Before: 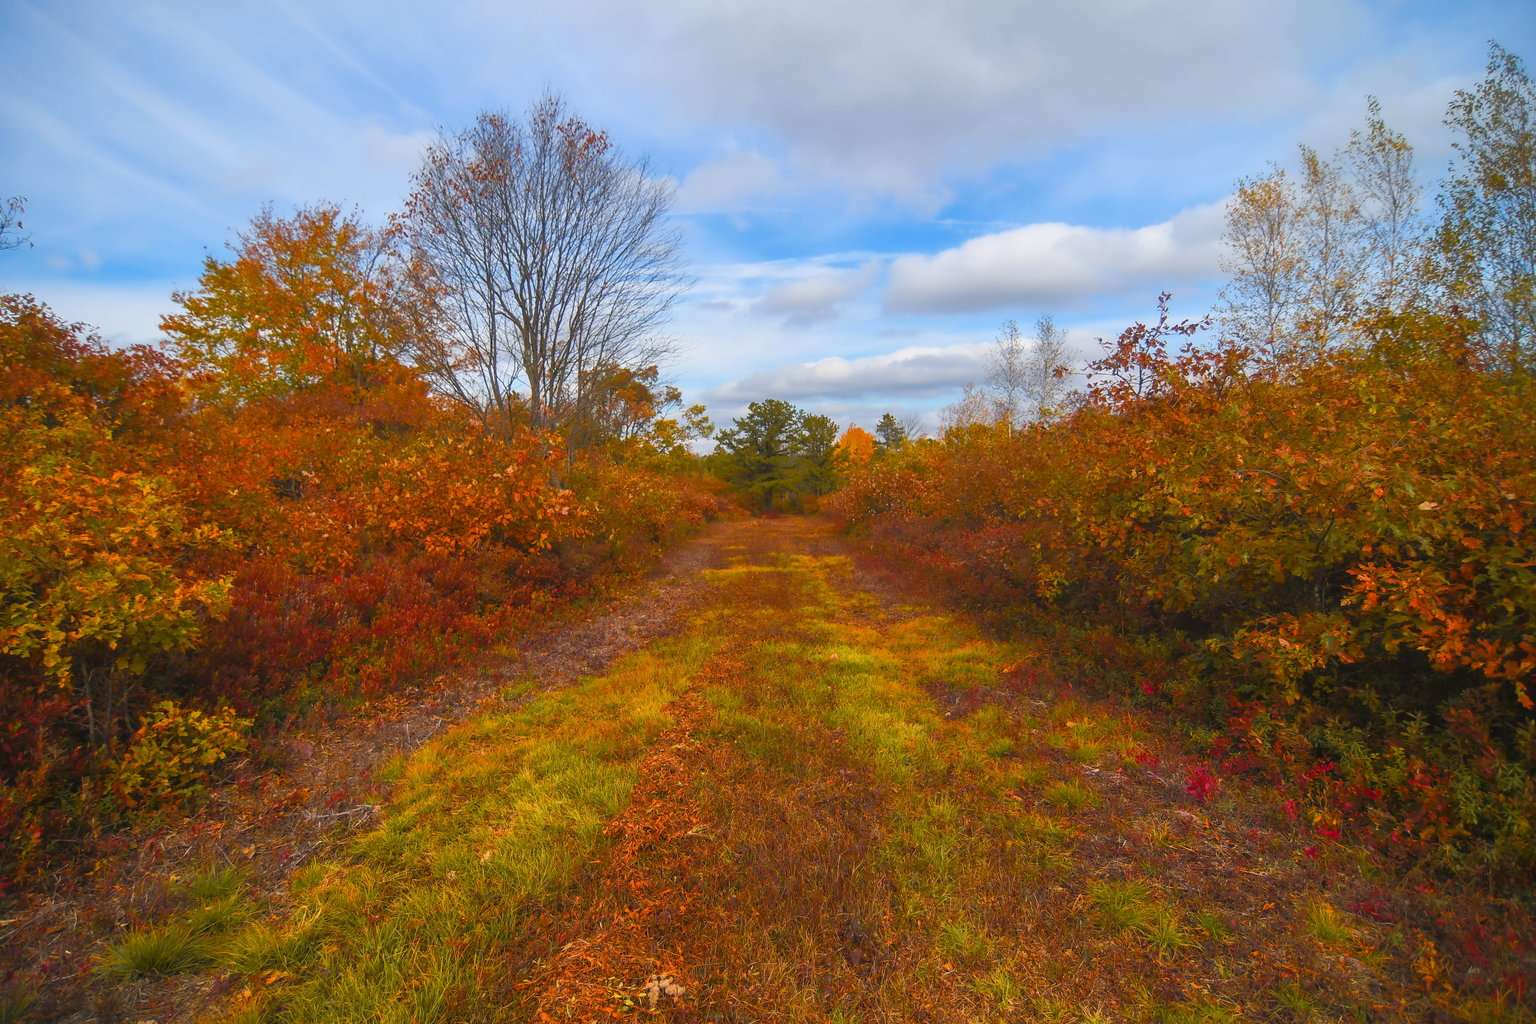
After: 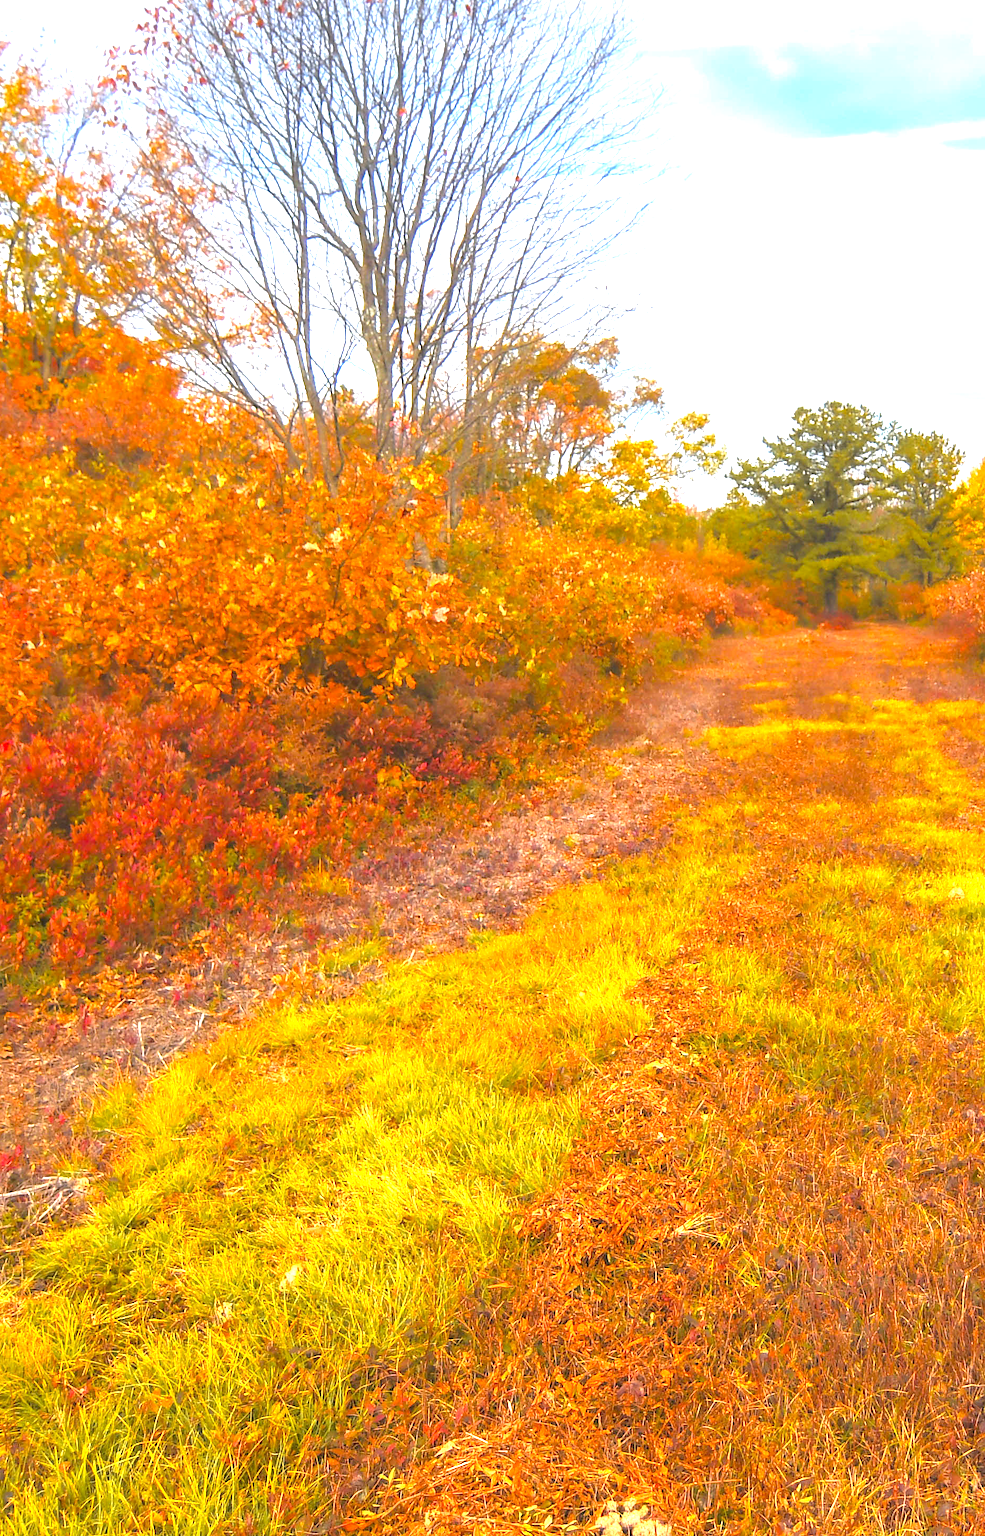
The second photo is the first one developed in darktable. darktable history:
exposure: black level correction 0.001, exposure 1.84 EV, compensate highlight preservation false
crop and rotate: left 21.77%, top 18.528%, right 44.676%, bottom 2.997%
